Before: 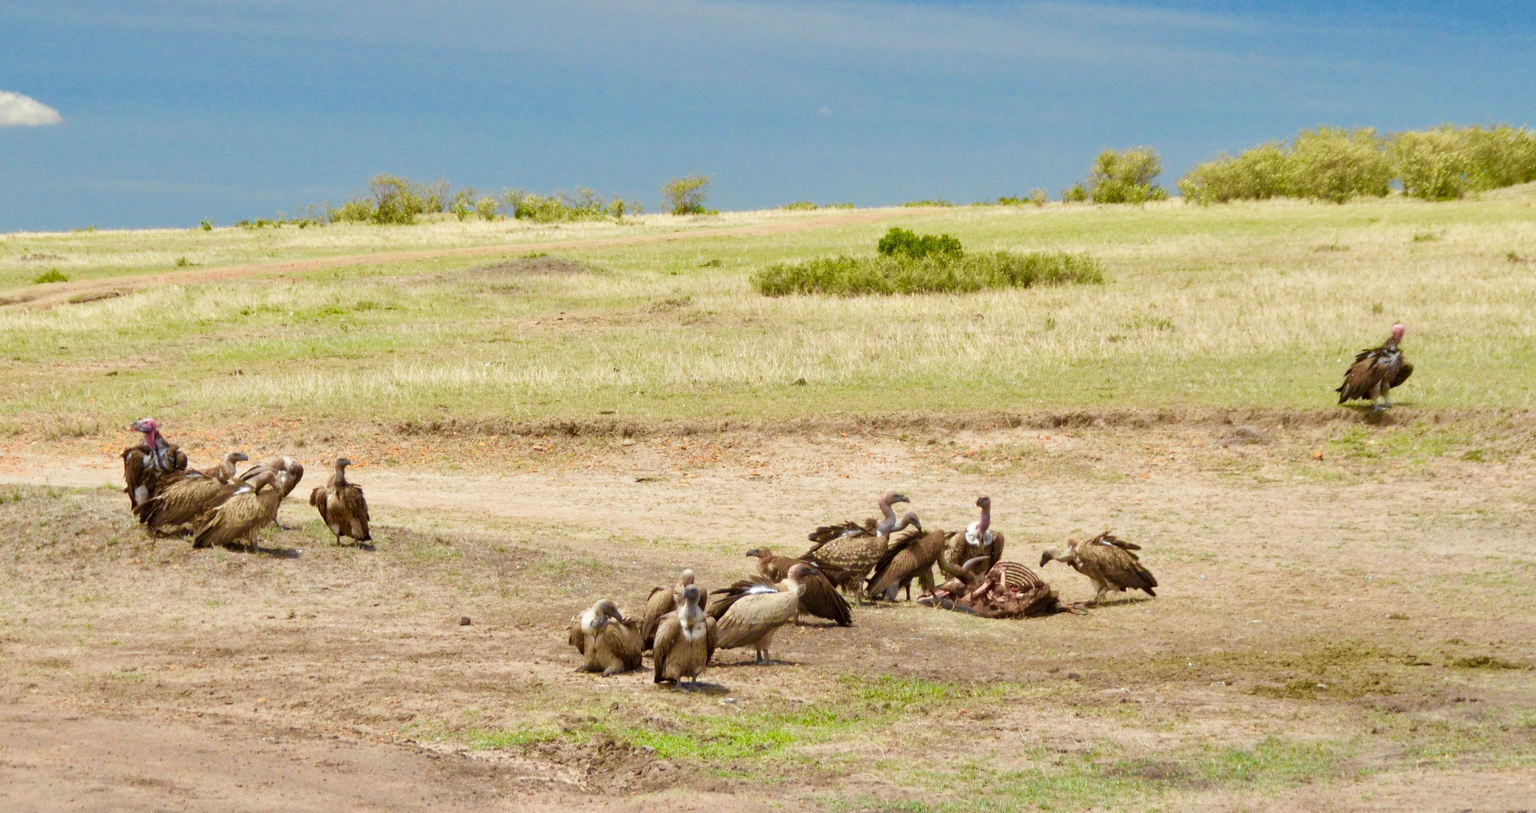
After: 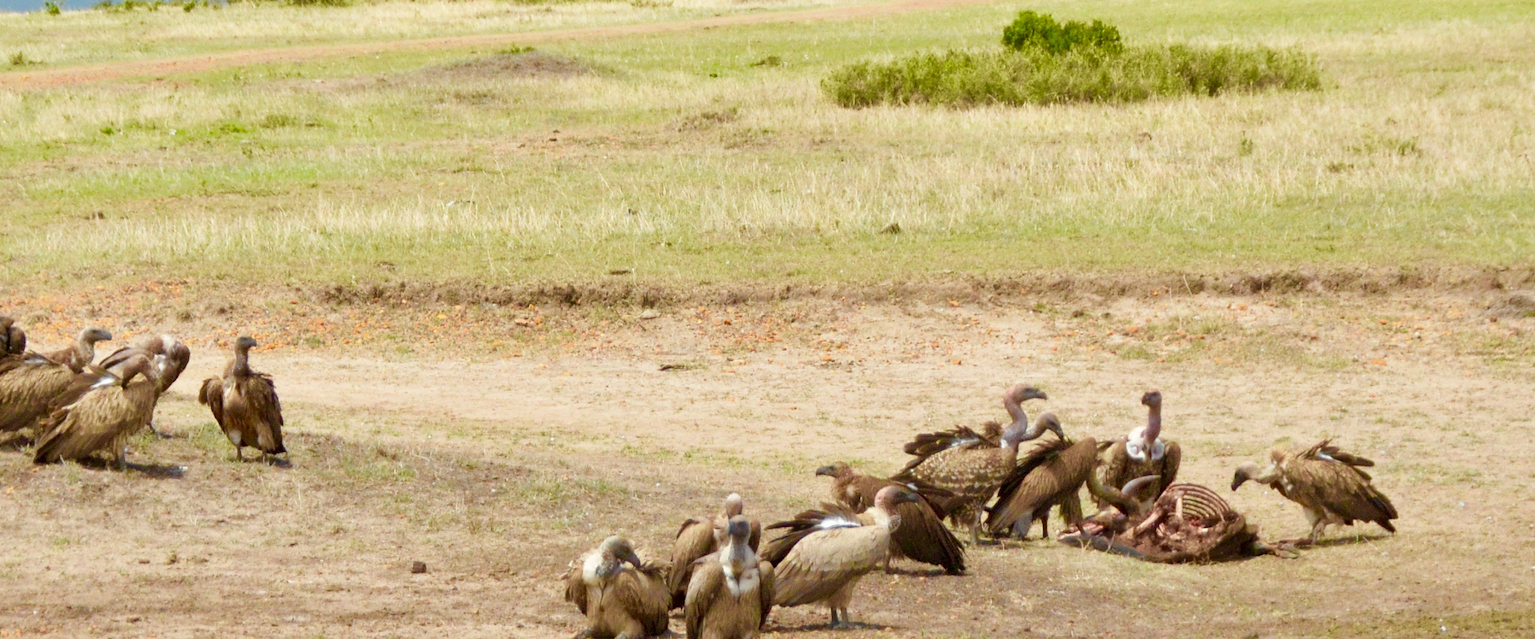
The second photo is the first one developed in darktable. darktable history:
crop: left 11.024%, top 27.122%, right 18.25%, bottom 17.232%
tone equalizer: -7 EV 0.152 EV, -6 EV 0.621 EV, -5 EV 1.16 EV, -4 EV 1.34 EV, -3 EV 1.18 EV, -2 EV 0.6 EV, -1 EV 0.152 EV, smoothing diameter 25%, edges refinement/feathering 10.74, preserve details guided filter
